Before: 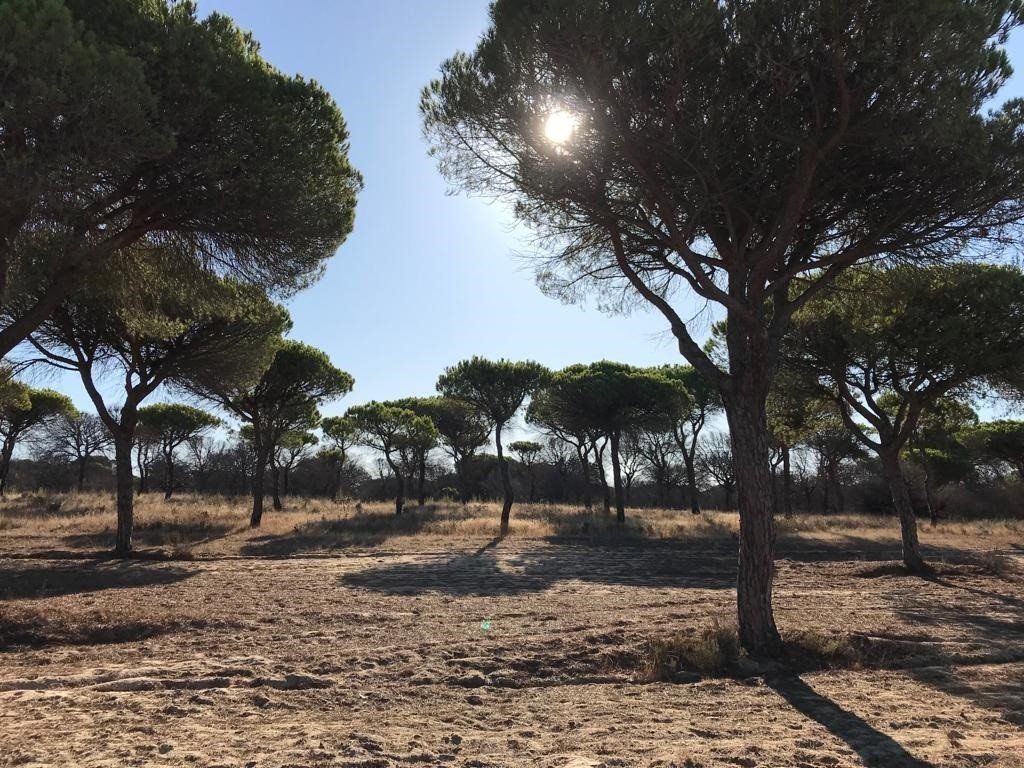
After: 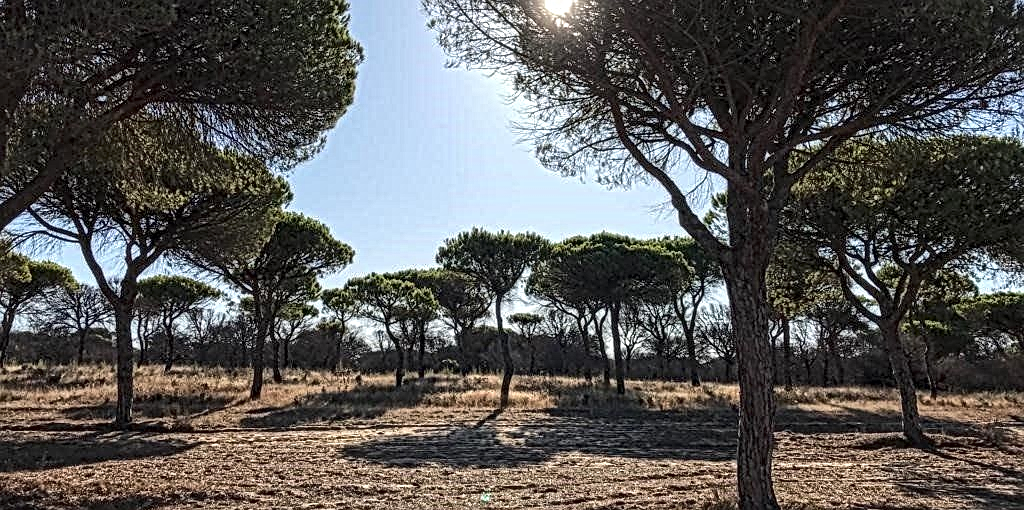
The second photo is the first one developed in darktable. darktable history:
crop: top 16.713%, bottom 16.774%
local contrast: mode bilateral grid, contrast 20, coarseness 3, detail 298%, midtone range 0.2
vignetting: fall-off start 99.31%, brightness -0.276
